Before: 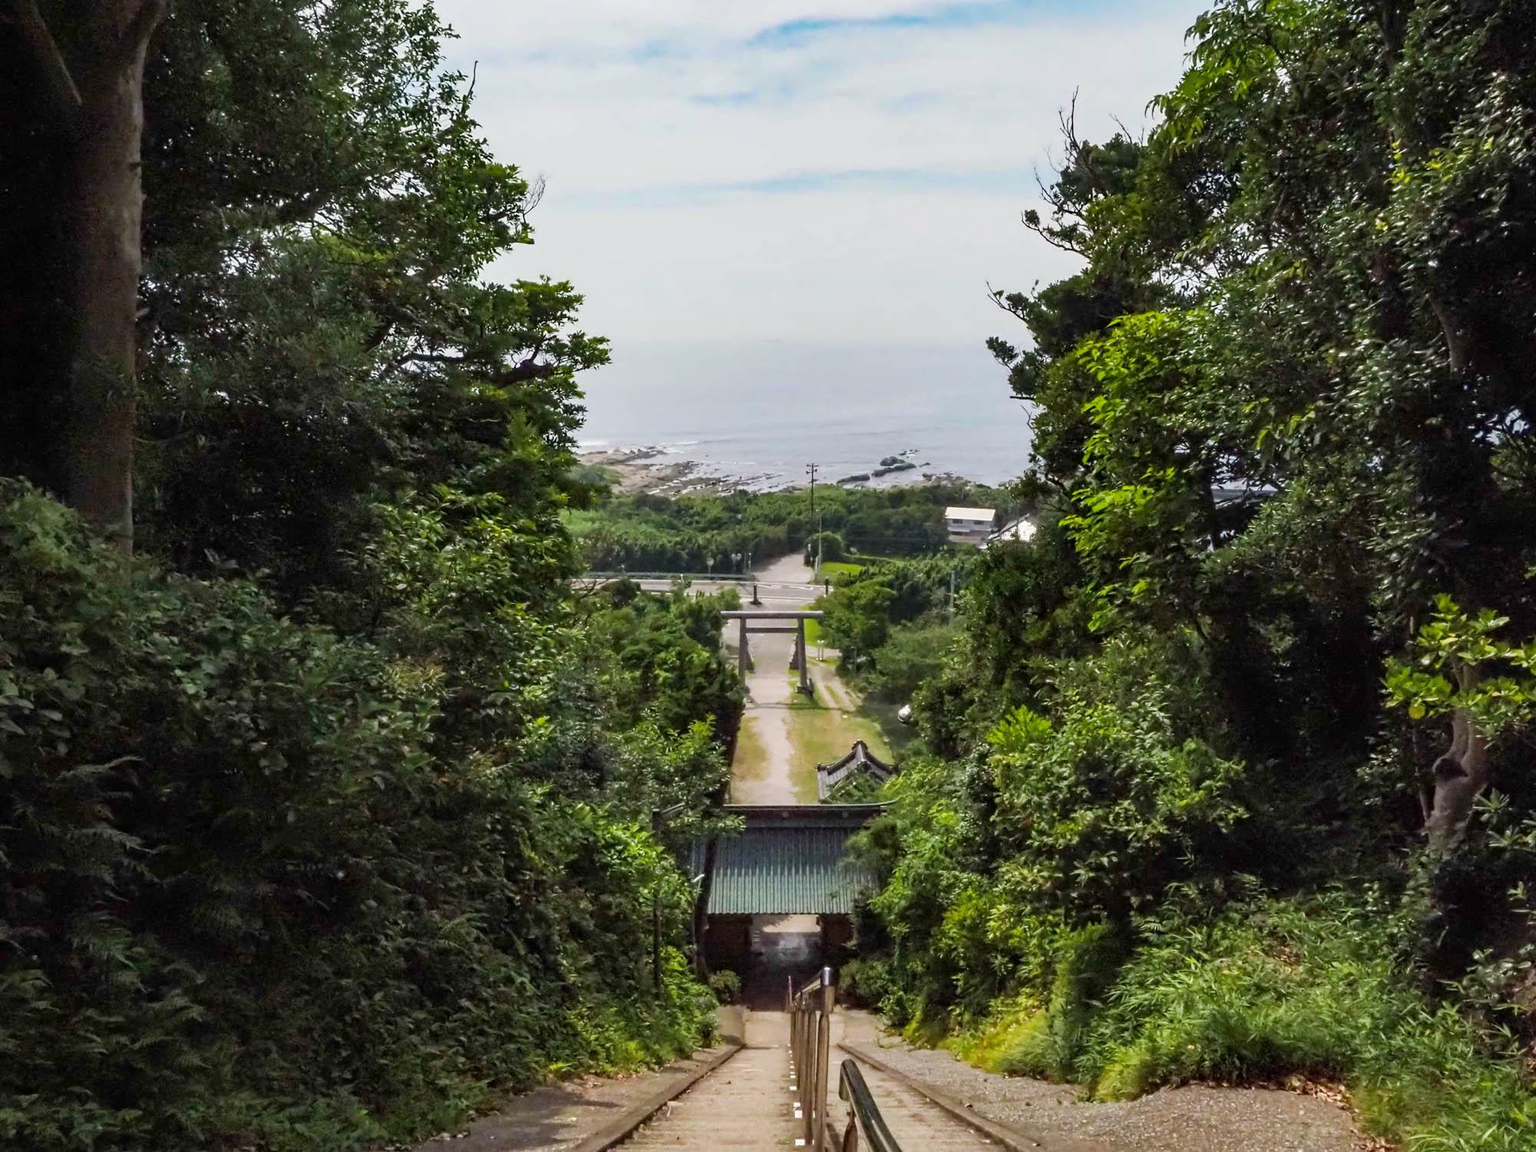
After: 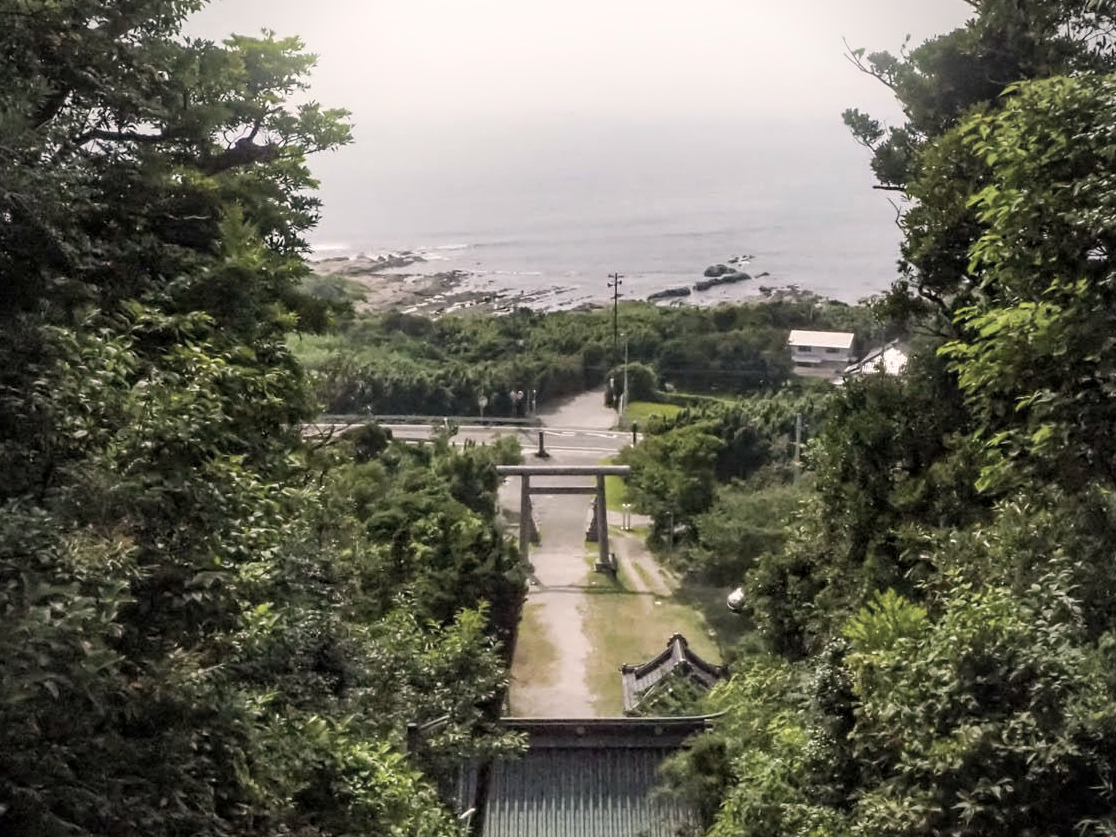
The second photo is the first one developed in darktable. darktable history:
vignetting: fall-off radius 60.92%
crop and rotate: left 22.13%, top 22.054%, right 22.026%, bottom 22.102%
contrast brightness saturation: saturation -0.1
color correction: highlights a* 5.59, highlights b* 5.24, saturation 0.68
local contrast: highlights 100%, shadows 100%, detail 120%, midtone range 0.2
bloom: size 16%, threshold 98%, strength 20%
